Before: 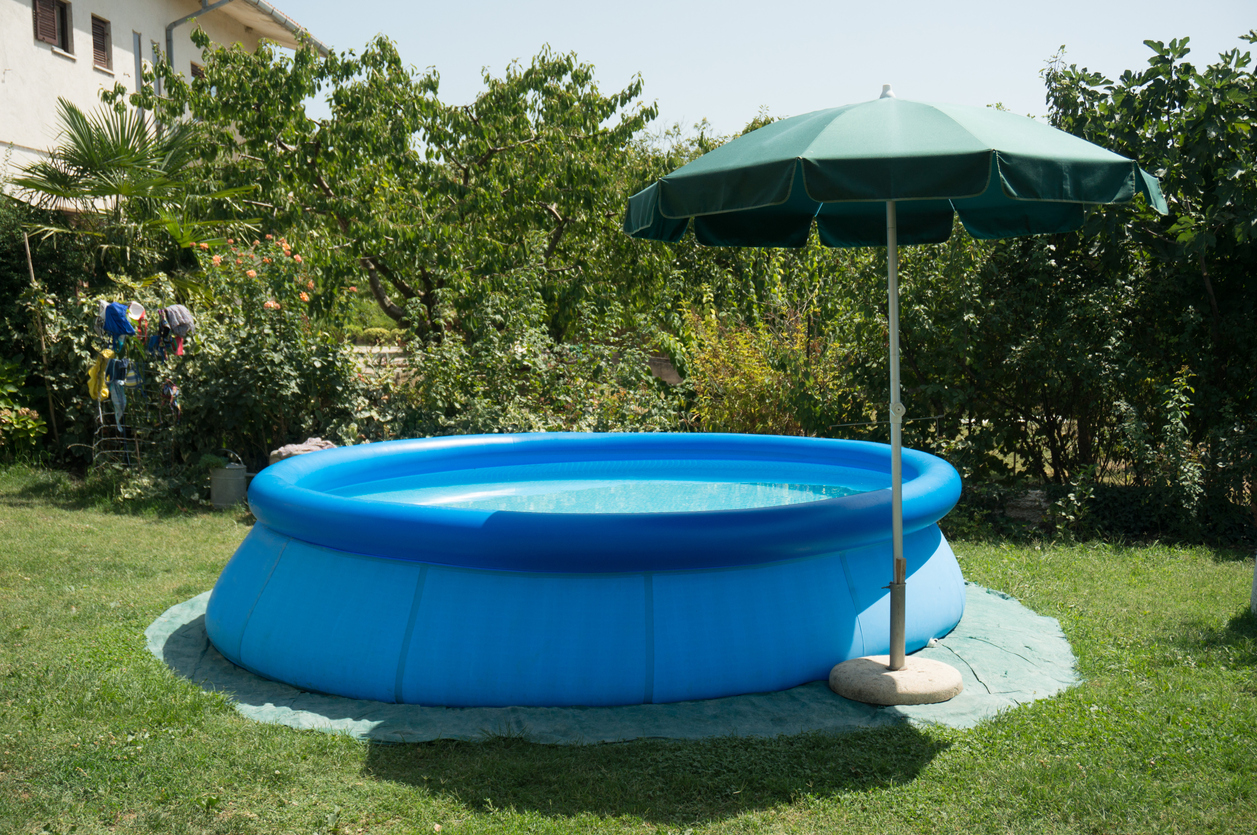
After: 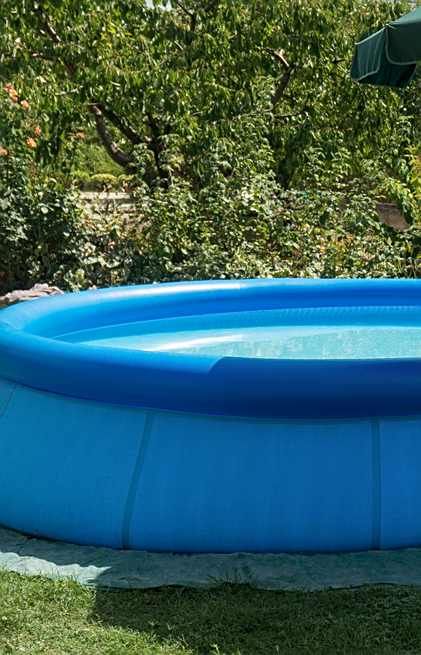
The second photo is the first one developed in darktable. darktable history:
sharpen: on, module defaults
crop and rotate: left 21.77%, top 18.528%, right 44.676%, bottom 2.997%
local contrast: detail 117%
exposure: exposure -0.041 EV, compensate highlight preservation false
